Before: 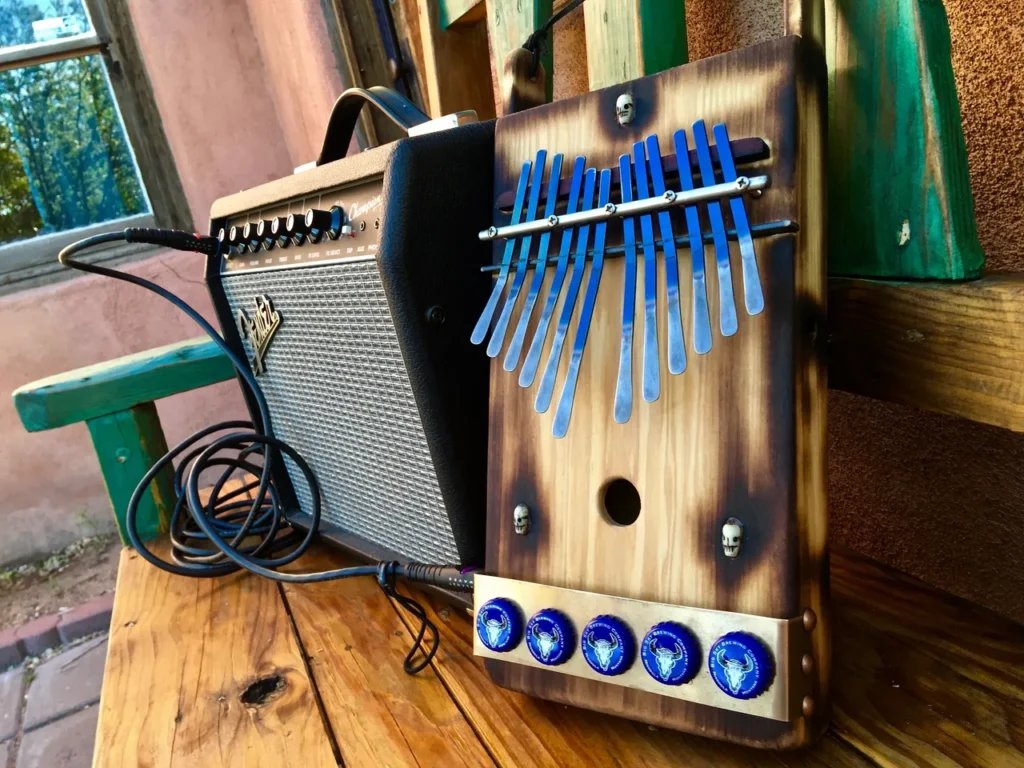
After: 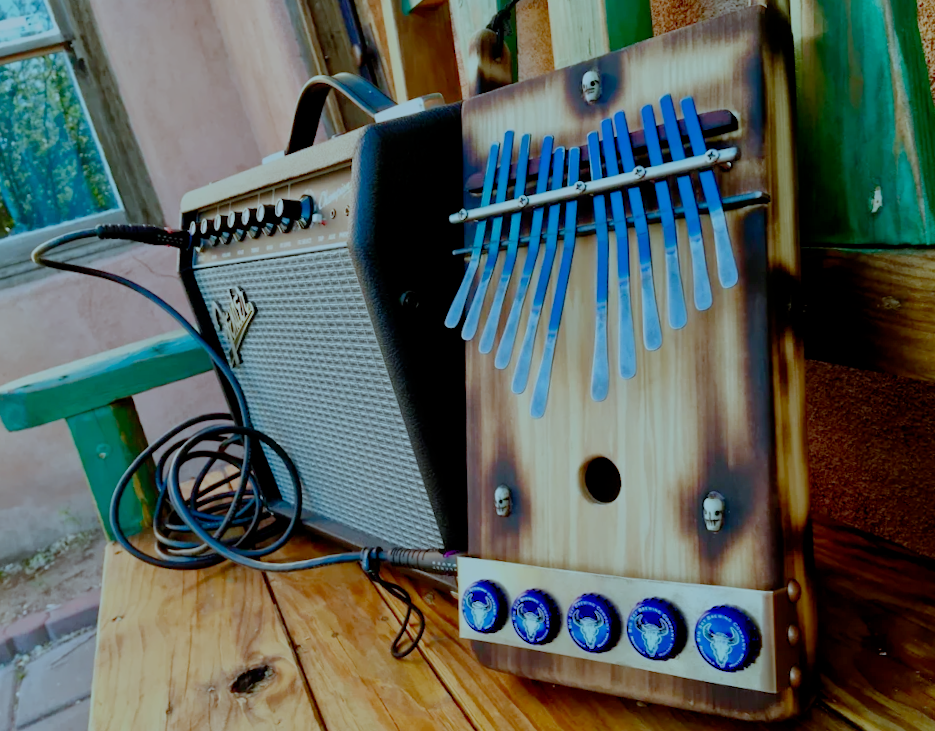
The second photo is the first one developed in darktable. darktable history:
filmic rgb: black relative exposure -7 EV, white relative exposure 6 EV, threshold 3 EV, target black luminance 0%, hardness 2.73, latitude 61.22%, contrast 0.691, highlights saturation mix 10%, shadows ↔ highlights balance -0.073%, preserve chrominance no, color science v4 (2020), iterations of high-quality reconstruction 10, contrast in shadows soft, contrast in highlights soft, enable highlight reconstruction true
rotate and perspective: rotation -2.12°, lens shift (vertical) 0.009, lens shift (horizontal) -0.008, automatic cropping original format, crop left 0.036, crop right 0.964, crop top 0.05, crop bottom 0.959
color correction: highlights a* -11.71, highlights b* -15.58
crop: right 4.126%, bottom 0.031%
